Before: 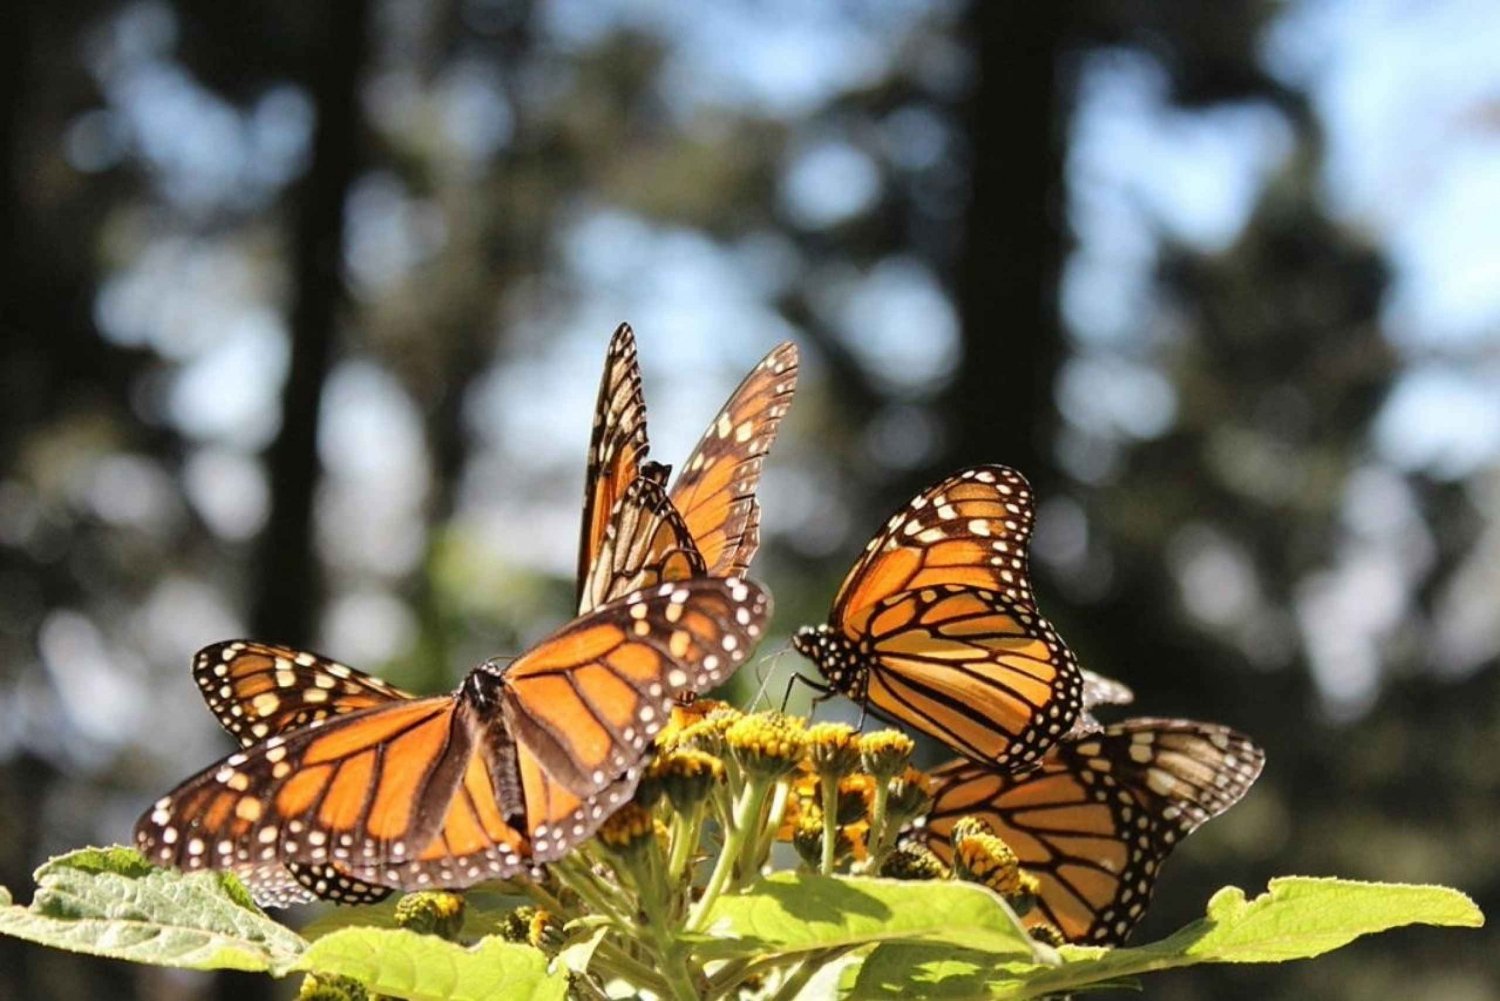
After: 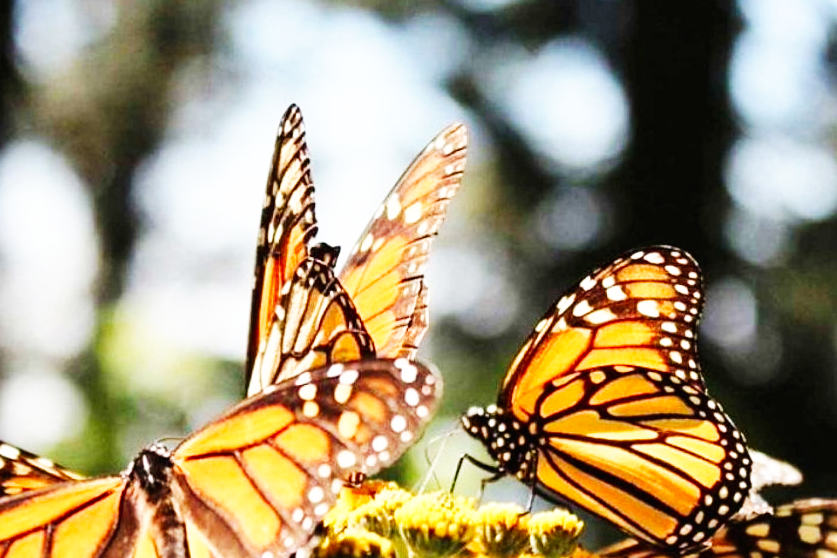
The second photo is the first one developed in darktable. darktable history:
crop and rotate: left 22.13%, top 22.054%, right 22.026%, bottom 22.102%
base curve: curves: ch0 [(0, 0) (0.007, 0.004) (0.027, 0.03) (0.046, 0.07) (0.207, 0.54) (0.442, 0.872) (0.673, 0.972) (1, 1)], preserve colors none
